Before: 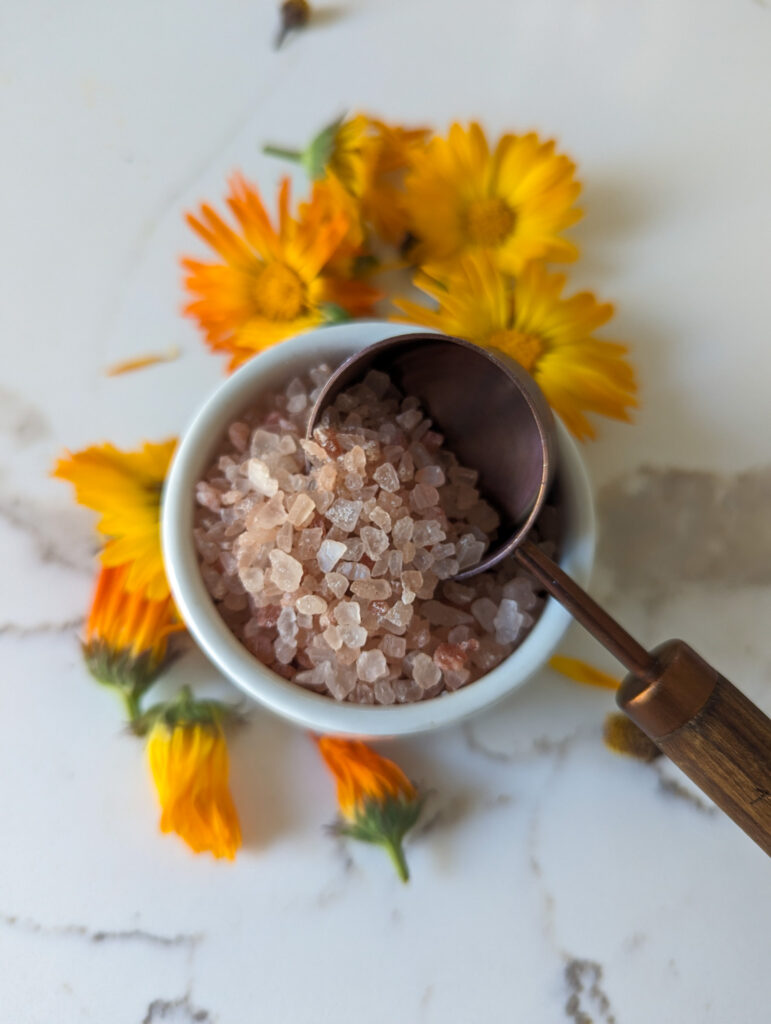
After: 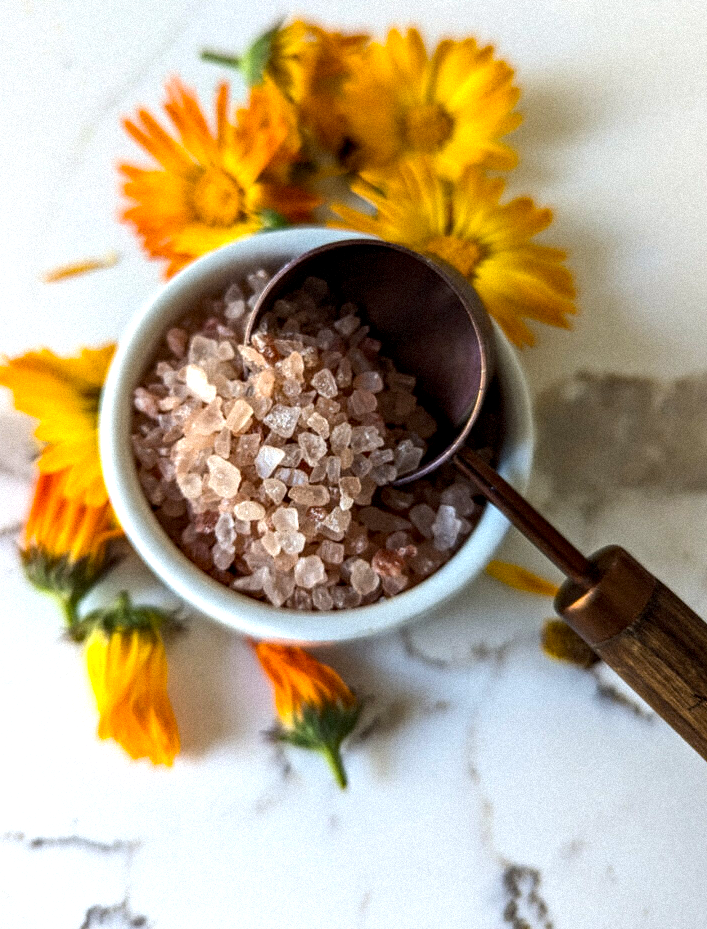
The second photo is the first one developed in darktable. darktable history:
haze removal: compatibility mode true, adaptive false
tone equalizer: -8 EV -0.75 EV, -7 EV -0.7 EV, -6 EV -0.6 EV, -5 EV -0.4 EV, -3 EV 0.4 EV, -2 EV 0.6 EV, -1 EV 0.7 EV, +0 EV 0.75 EV, edges refinement/feathering 500, mask exposure compensation -1.57 EV, preserve details no
grain: mid-tones bias 0%
shadows and highlights: radius 331.84, shadows 53.55, highlights -100, compress 94.63%, highlights color adjustment 73.23%, soften with gaussian
crop and rotate: left 8.262%, top 9.226%
local contrast: on, module defaults
exposure: black level correction 0.009, compensate highlight preservation false
